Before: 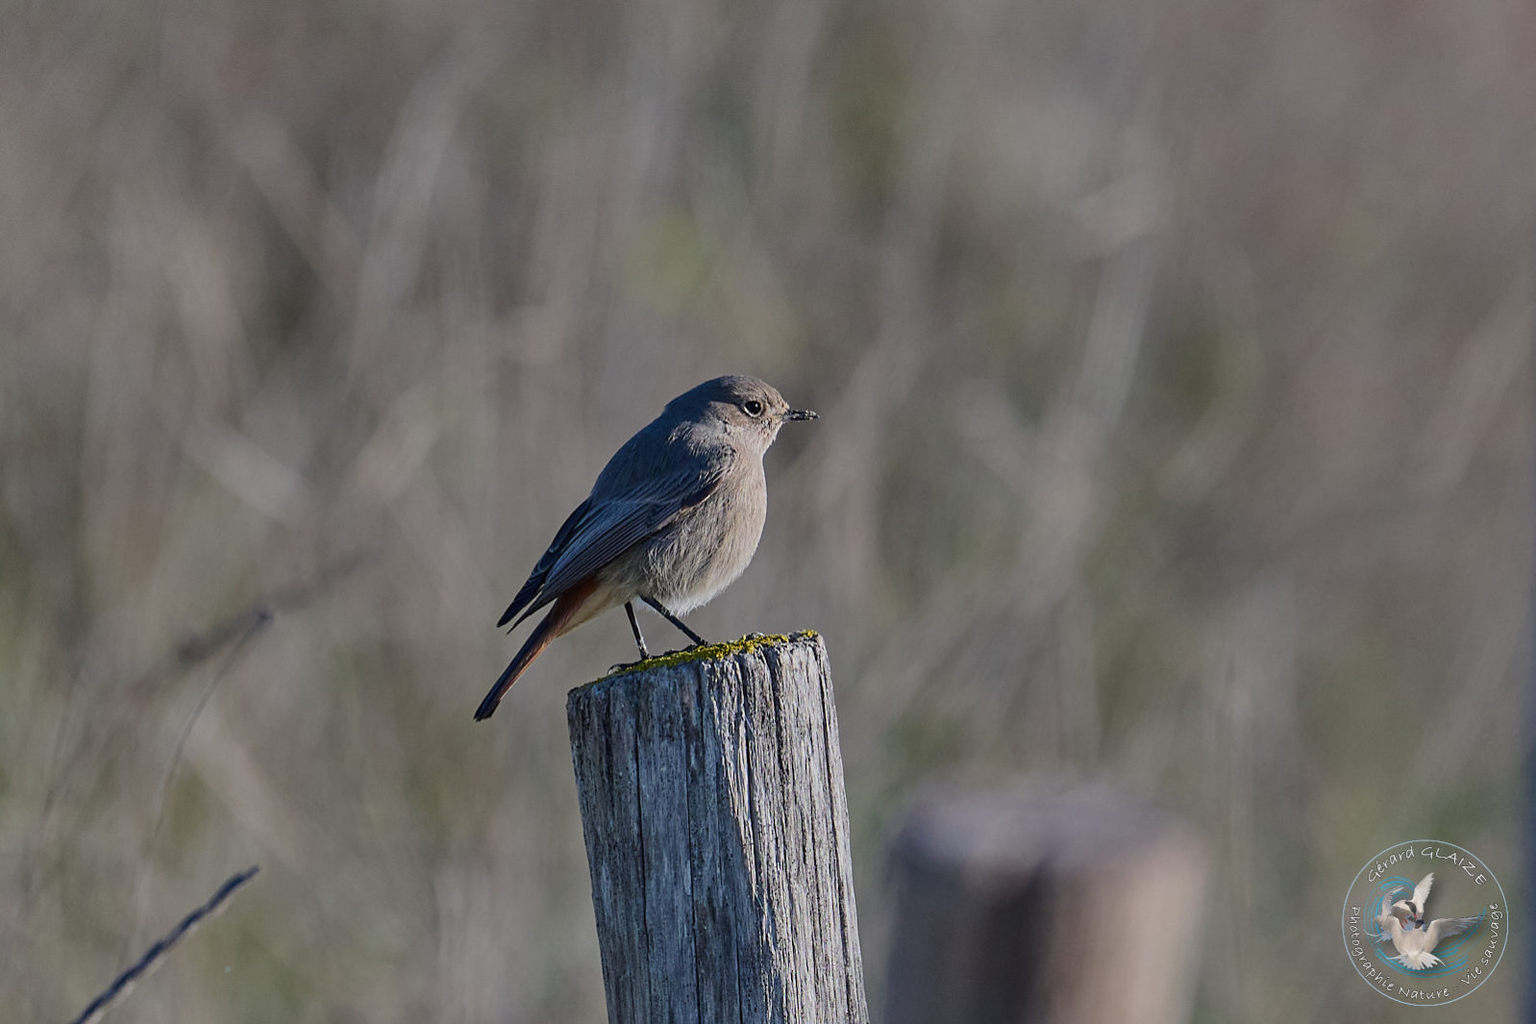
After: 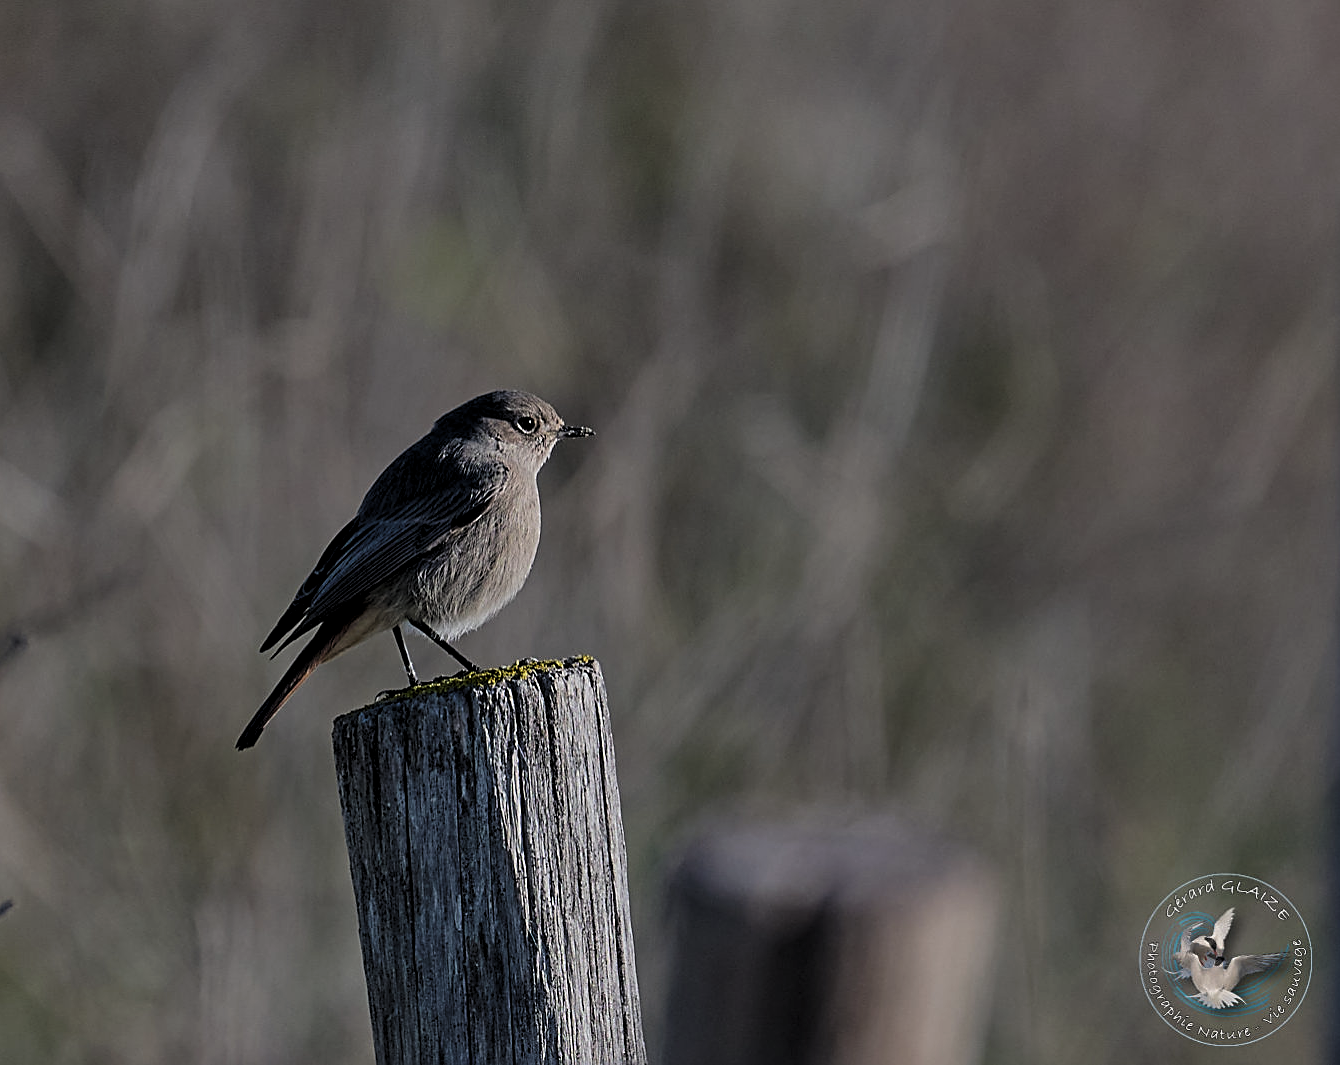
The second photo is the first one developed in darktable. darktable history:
sharpen: on, module defaults
crop: left 16.145%
levels: levels [0.116, 0.574, 1]
